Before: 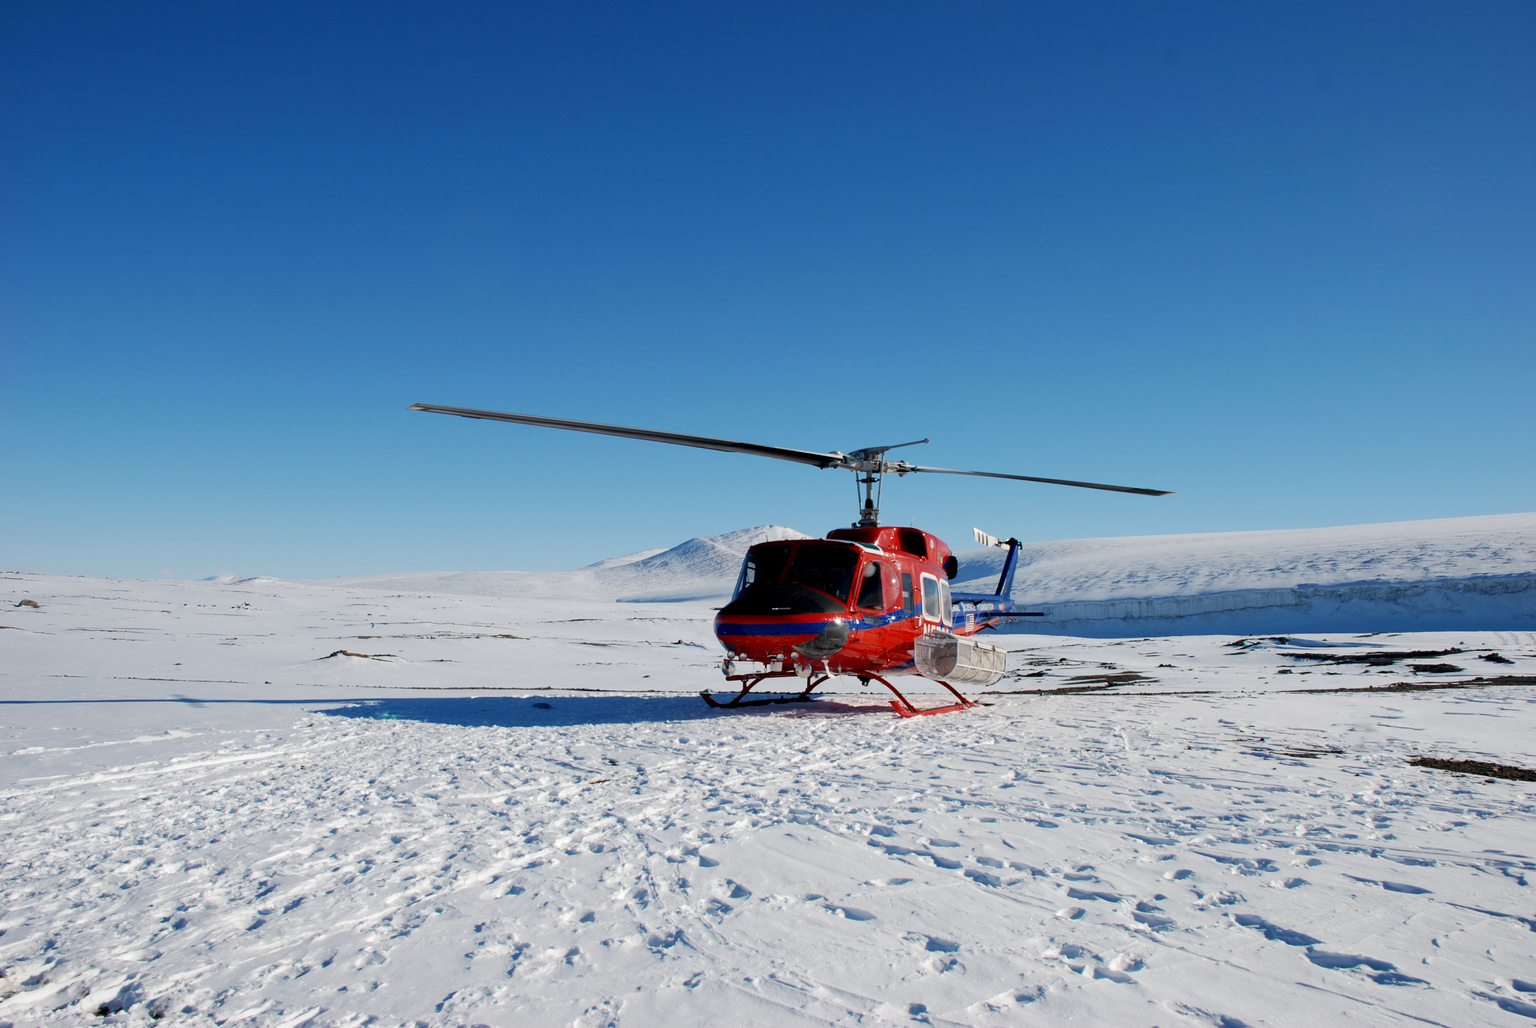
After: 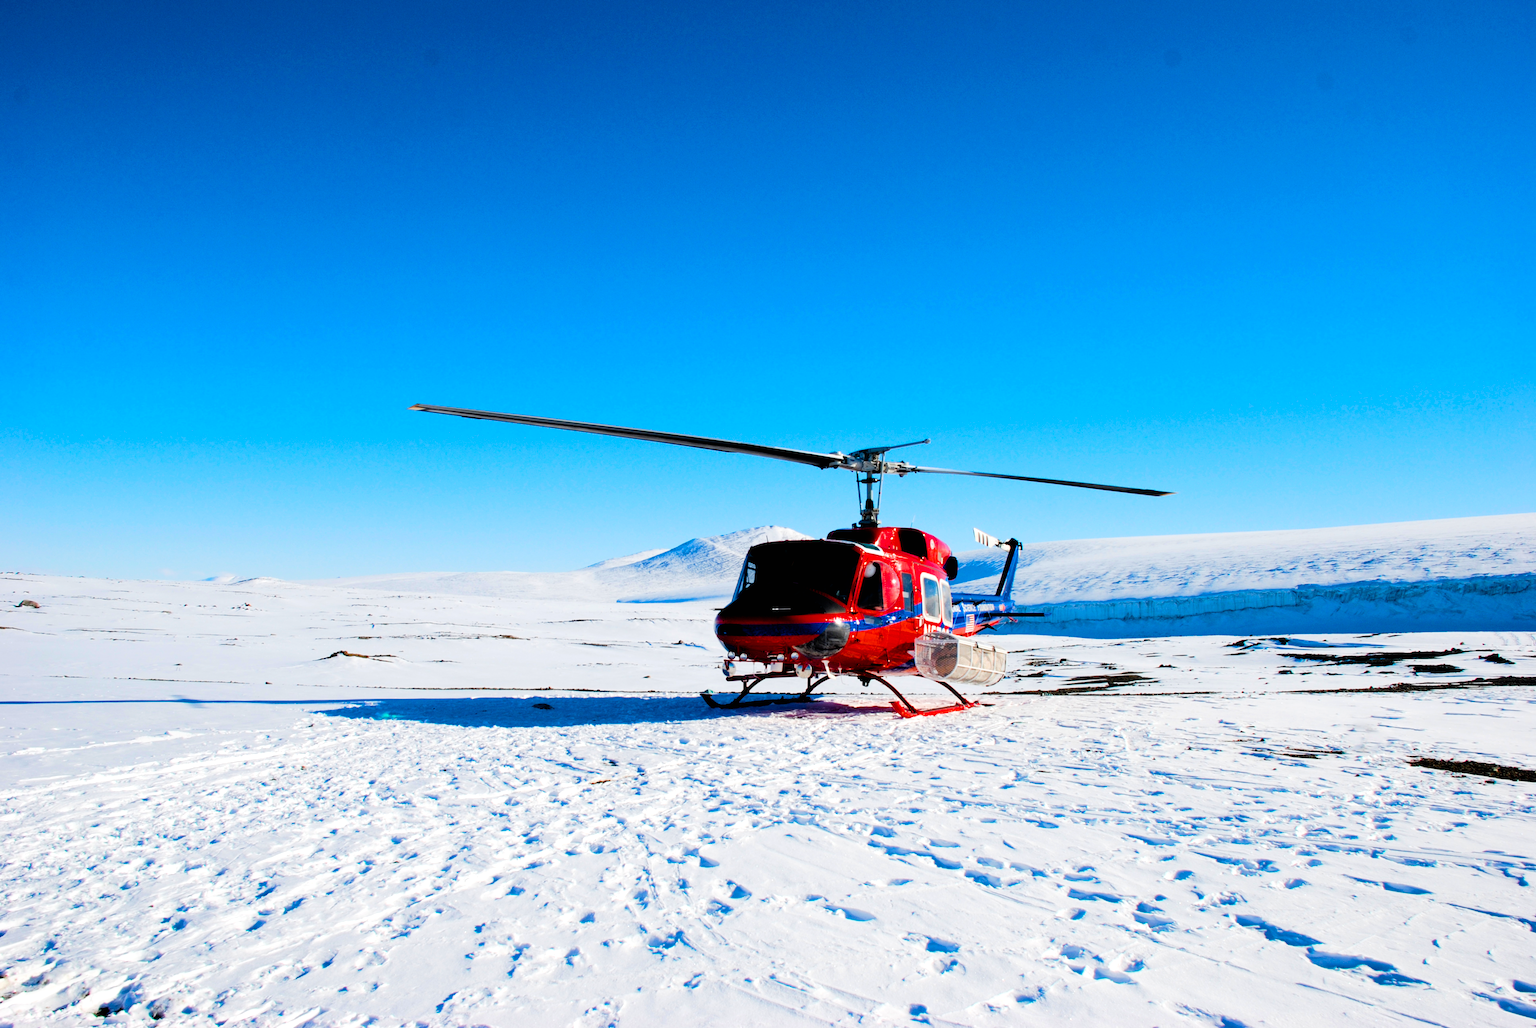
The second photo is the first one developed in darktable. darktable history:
filmic rgb: black relative exposure -5.1 EV, white relative exposure 3.5 EV, hardness 3.16, contrast 1.192, highlights saturation mix -30.47%
color balance rgb: perceptual saturation grading › global saturation 0.303%, perceptual saturation grading › mid-tones 6.184%, perceptual saturation grading › shadows 71.922%, perceptual brilliance grading › highlights 9.918%, perceptual brilliance grading › mid-tones 5.681%, global vibrance 44.58%
levels: levels [0, 0.435, 0.917]
